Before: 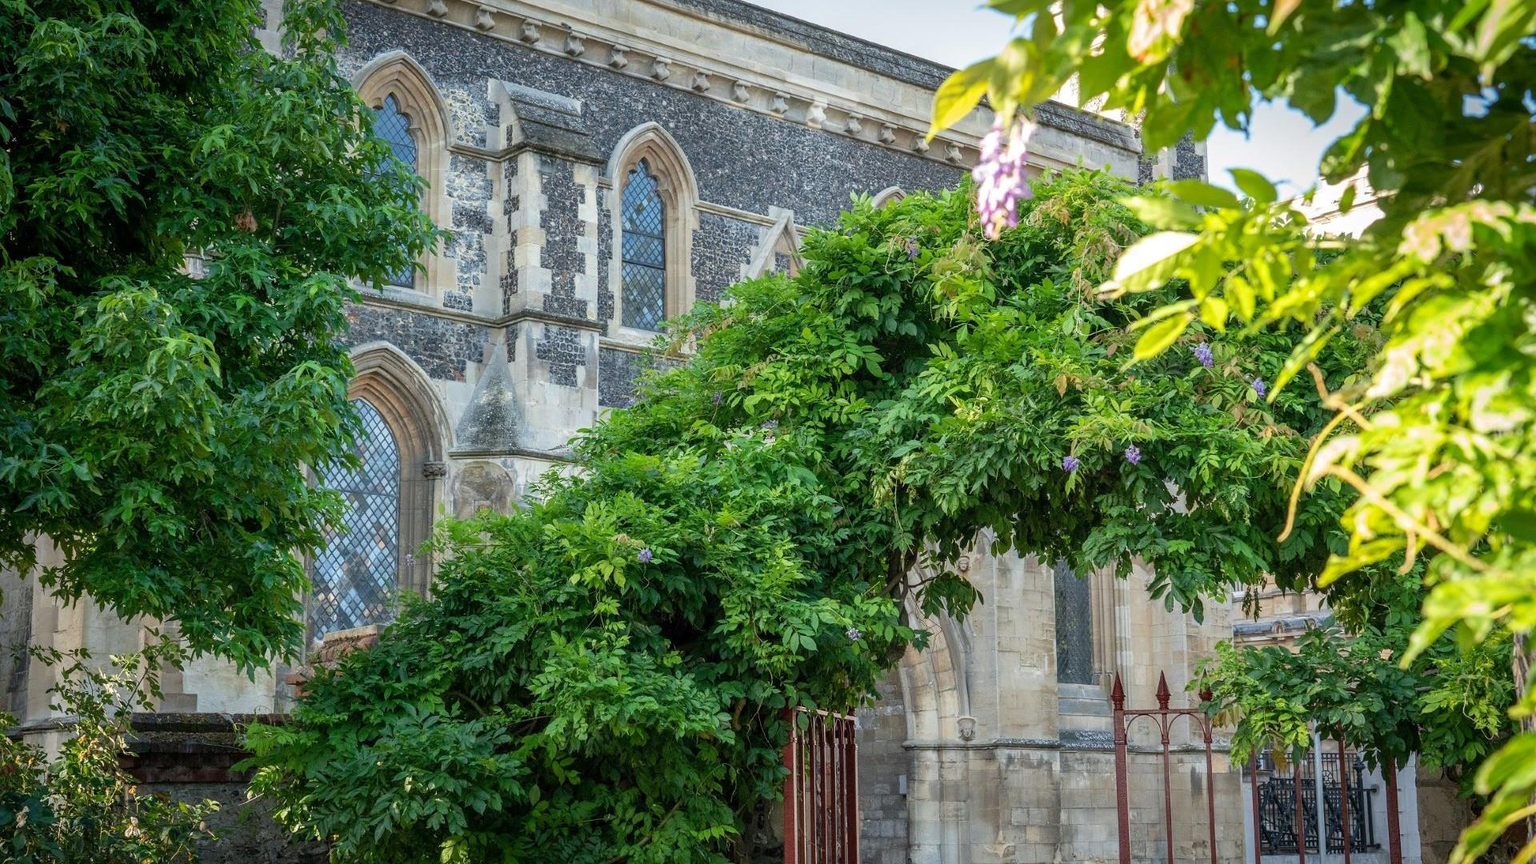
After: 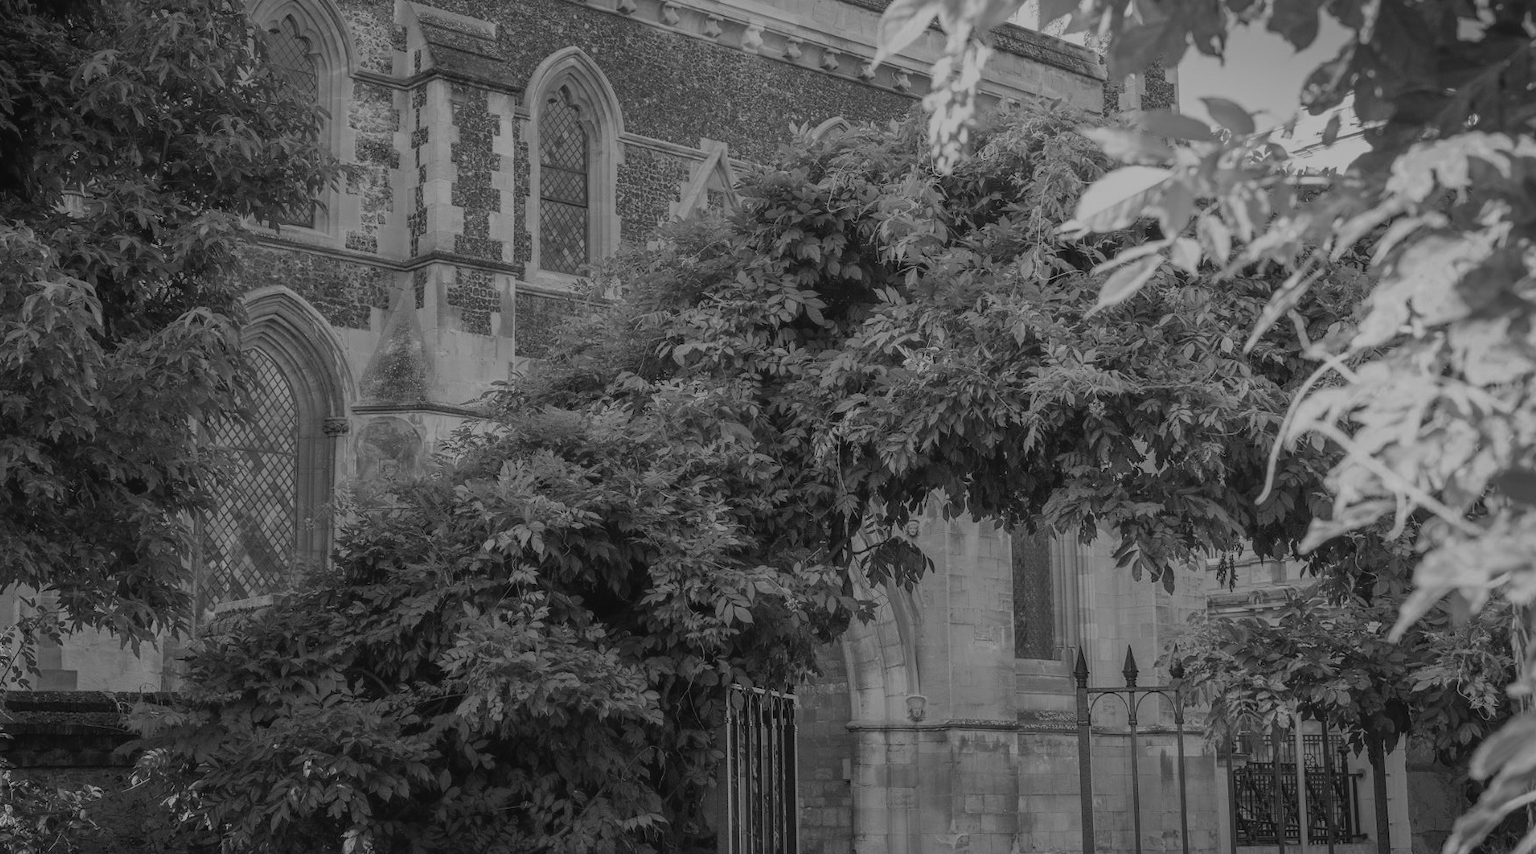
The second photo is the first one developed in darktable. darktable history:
exposure: exposure -0.116 EV, compensate exposure bias true, compensate highlight preservation false
crop and rotate: left 8.262%, top 9.226%
color correction: highlights b* 3
monochrome: a 79.32, b 81.83, size 1.1
local contrast: highlights 68%, shadows 68%, detail 82%, midtone range 0.325
